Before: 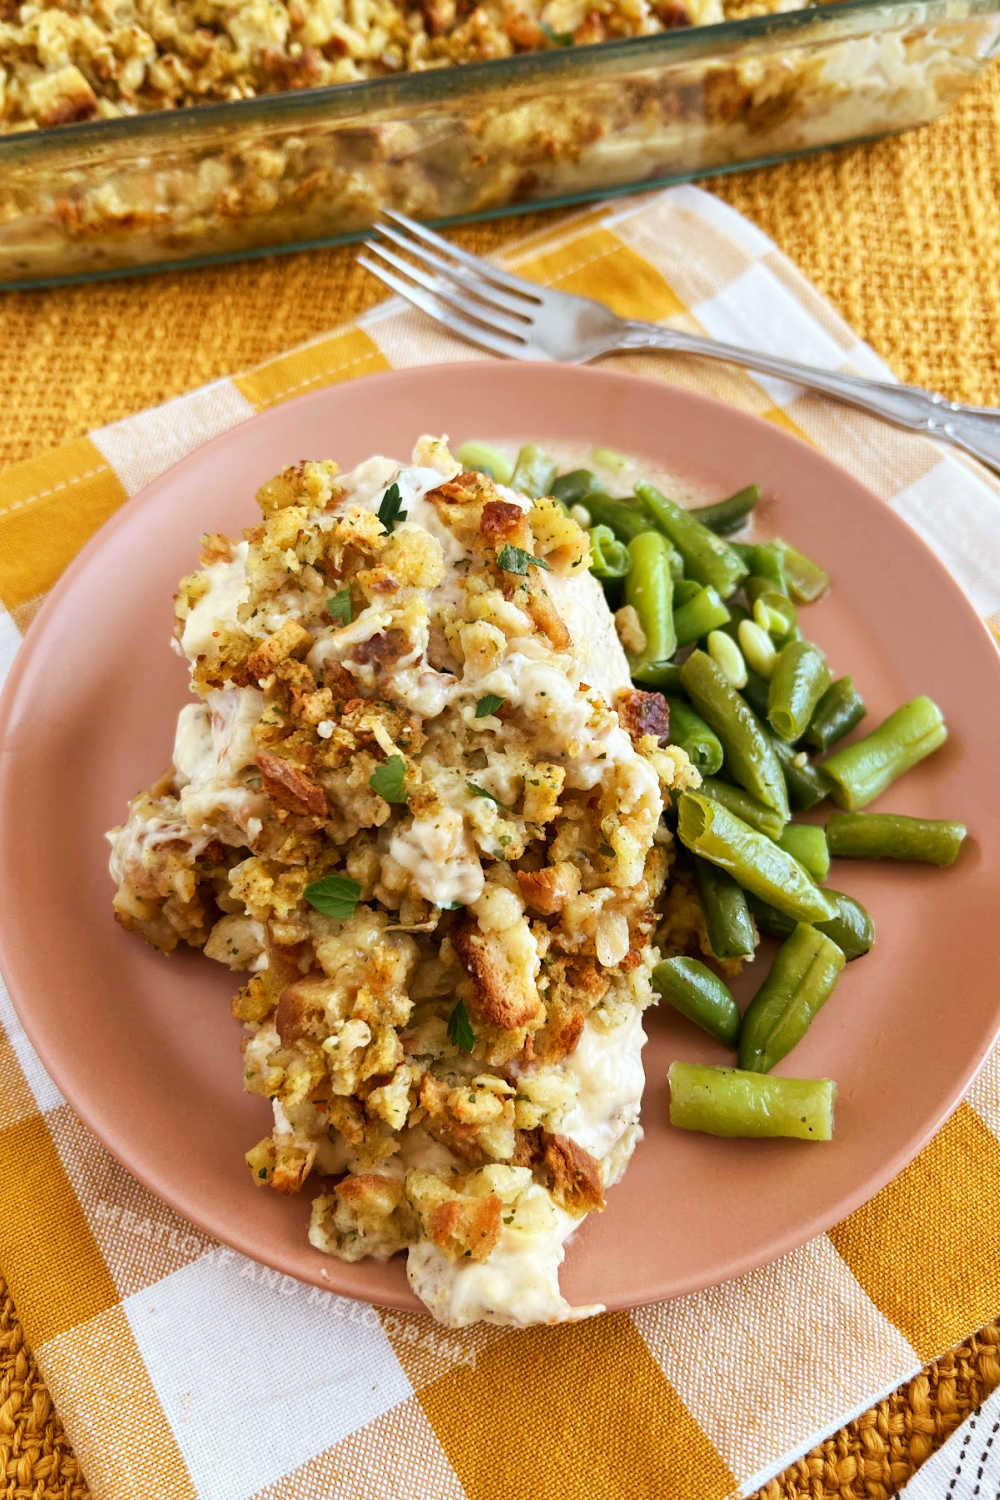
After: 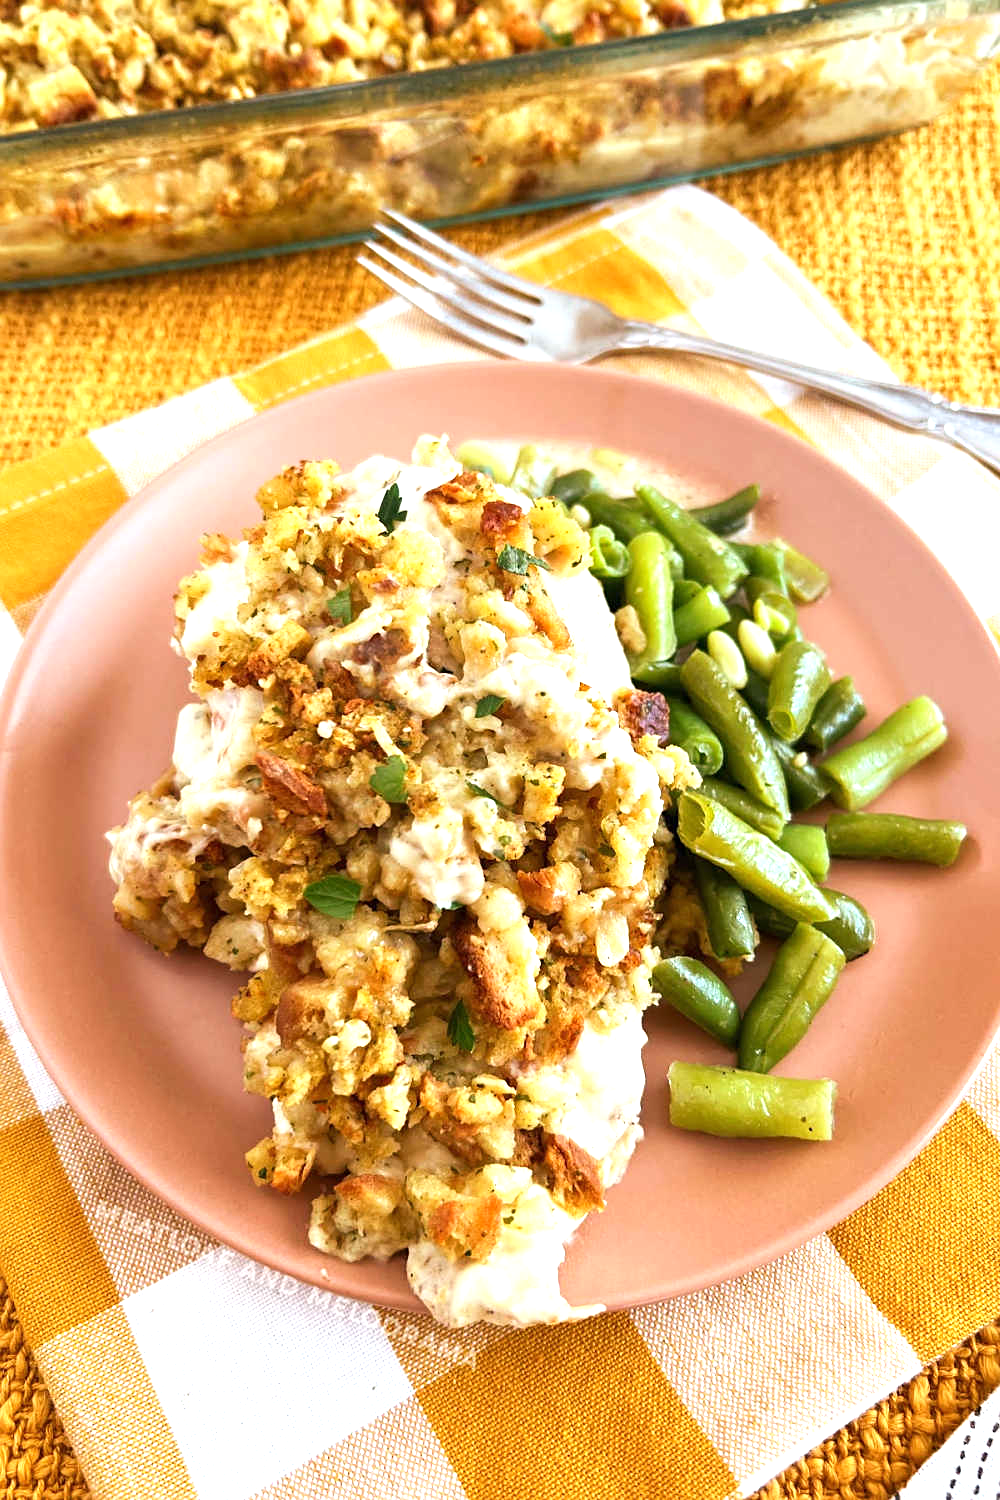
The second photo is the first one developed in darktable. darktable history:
sharpen: amount 0.214
exposure: black level correction 0, exposure 0.699 EV, compensate highlight preservation false
